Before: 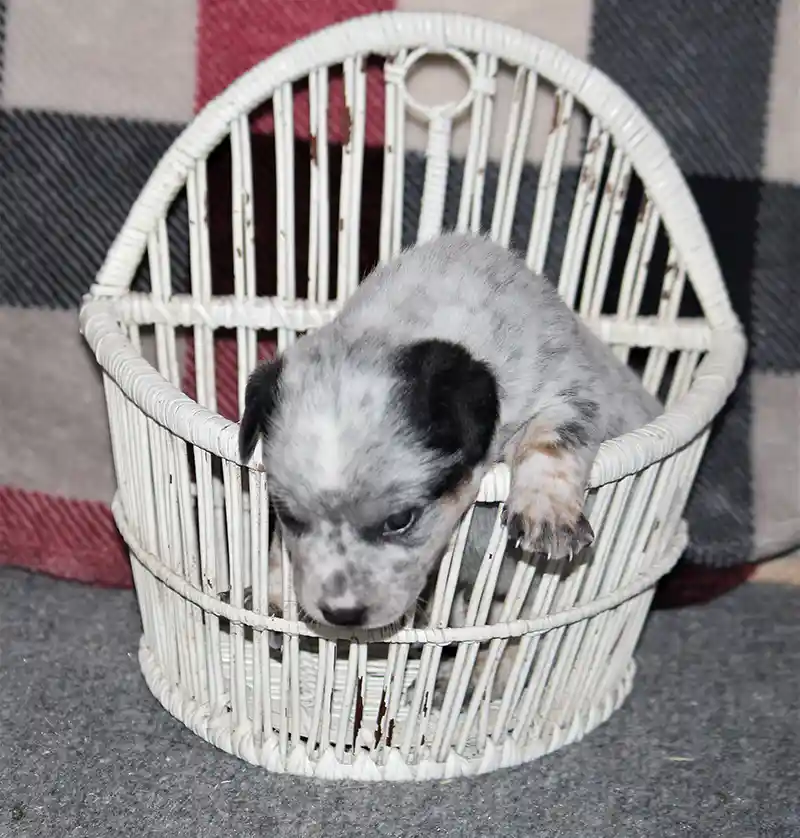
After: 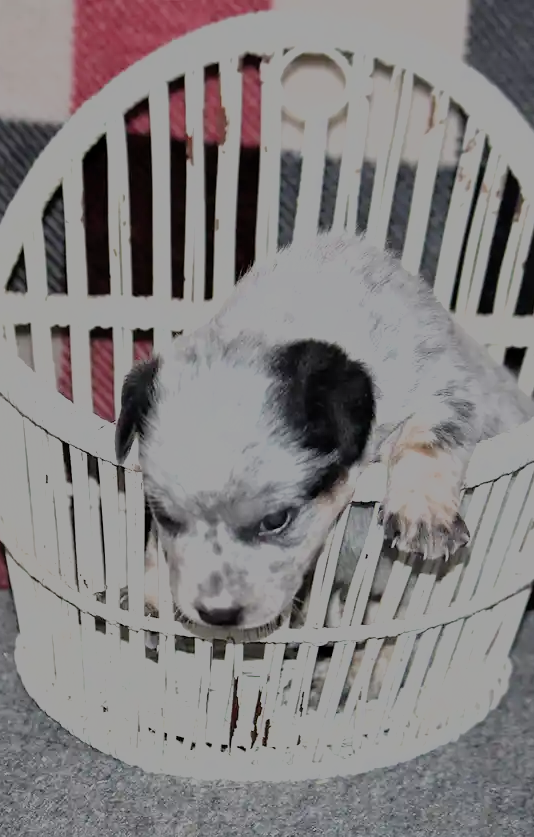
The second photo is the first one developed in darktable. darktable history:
crop and rotate: left 15.537%, right 17.695%
filmic rgb: black relative exposure -13 EV, white relative exposure 4.04 EV, target white luminance 85.052%, hardness 6.3, latitude 41.2%, contrast 0.854, shadows ↔ highlights balance 7.79%
